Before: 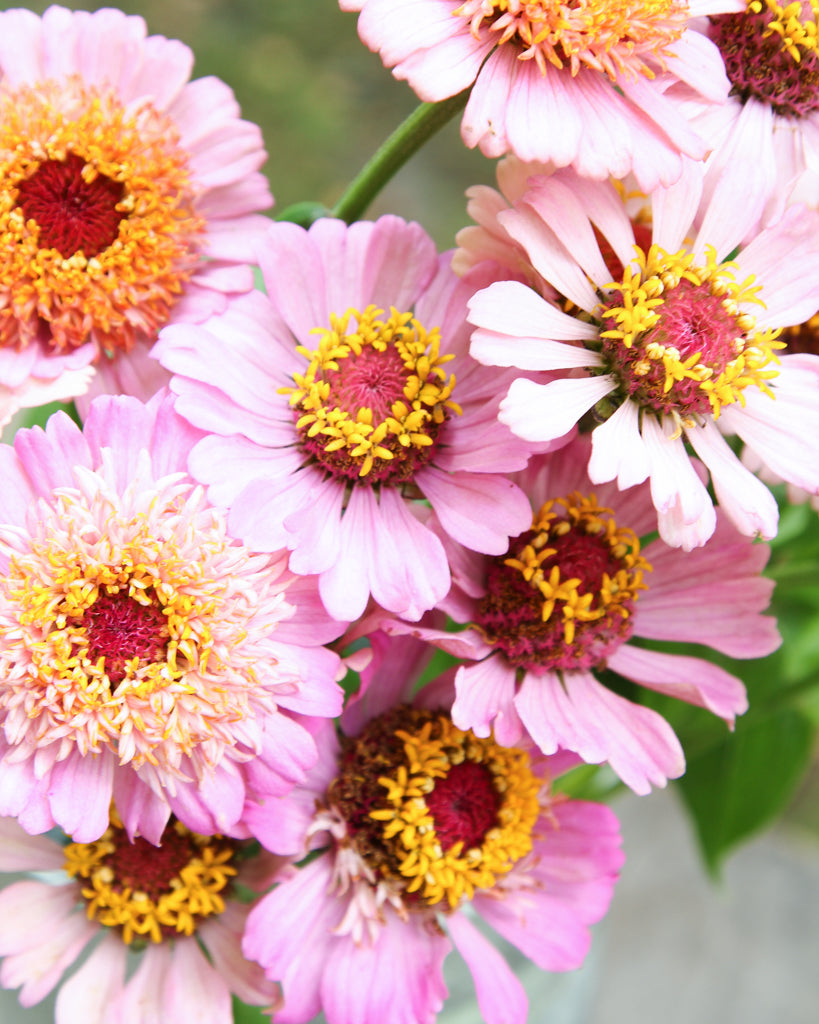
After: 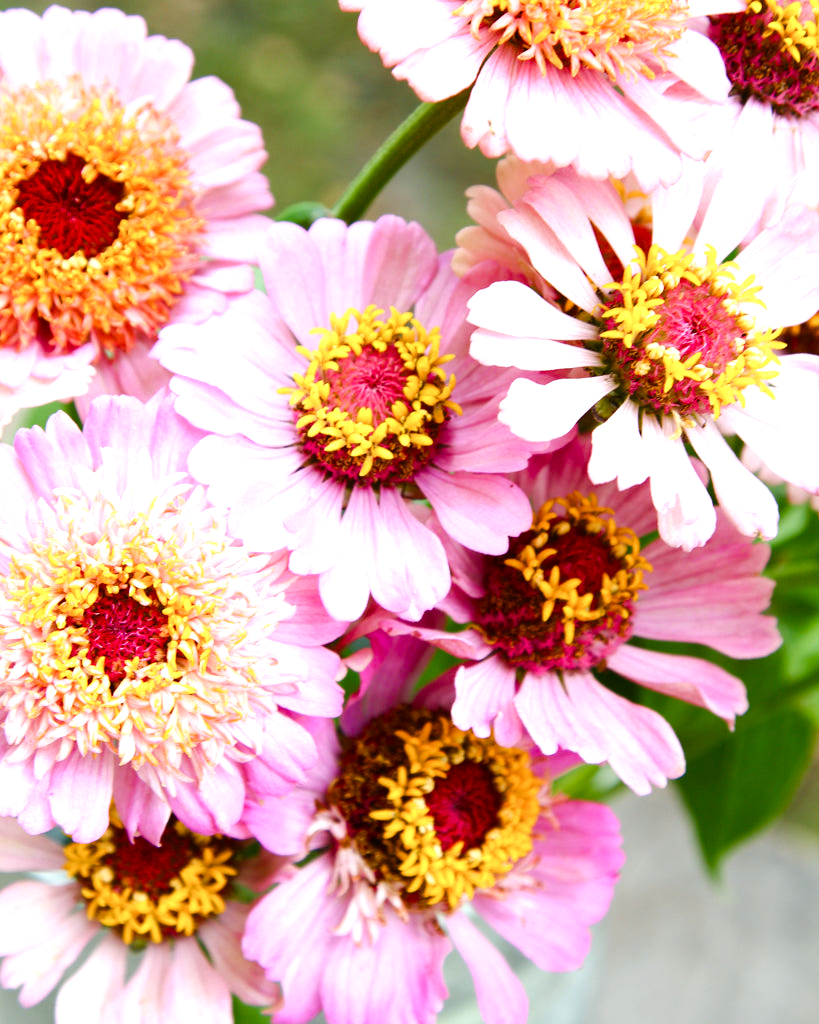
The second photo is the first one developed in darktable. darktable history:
tone equalizer: -8 EV -0.417 EV, -7 EV -0.389 EV, -6 EV -0.333 EV, -5 EV -0.222 EV, -3 EV 0.222 EV, -2 EV 0.333 EV, -1 EV 0.389 EV, +0 EV 0.417 EV, edges refinement/feathering 500, mask exposure compensation -1.57 EV, preserve details no
color balance rgb: perceptual saturation grading › global saturation 20%, perceptual saturation grading › highlights -25%, perceptual saturation grading › shadows 50%
